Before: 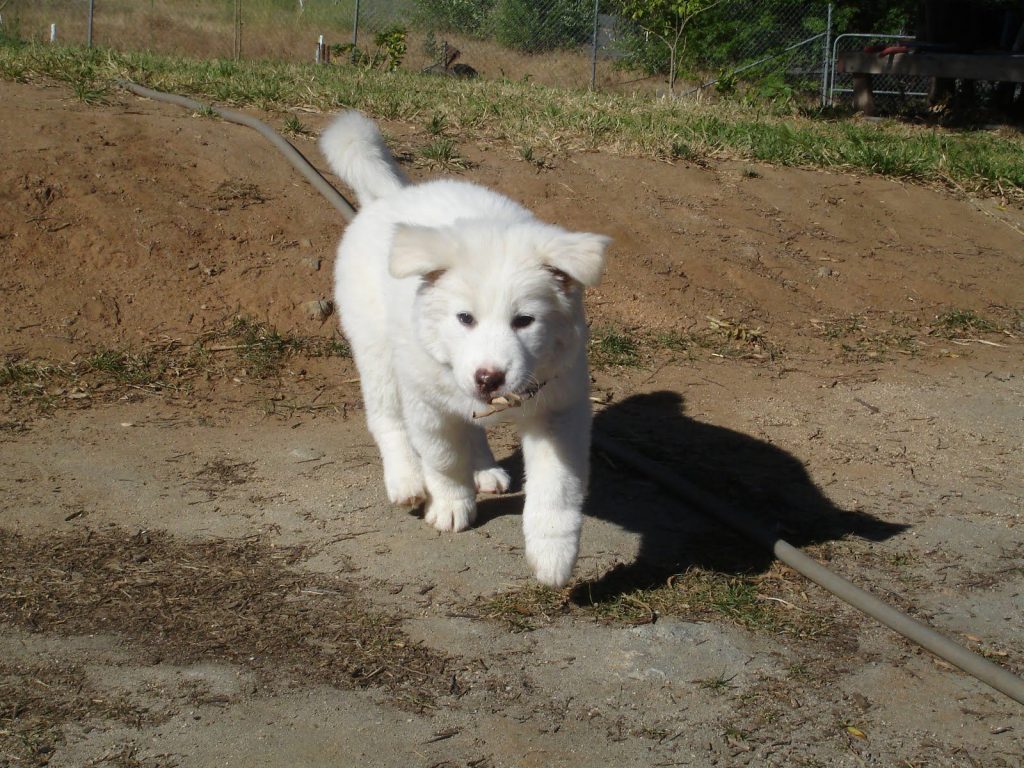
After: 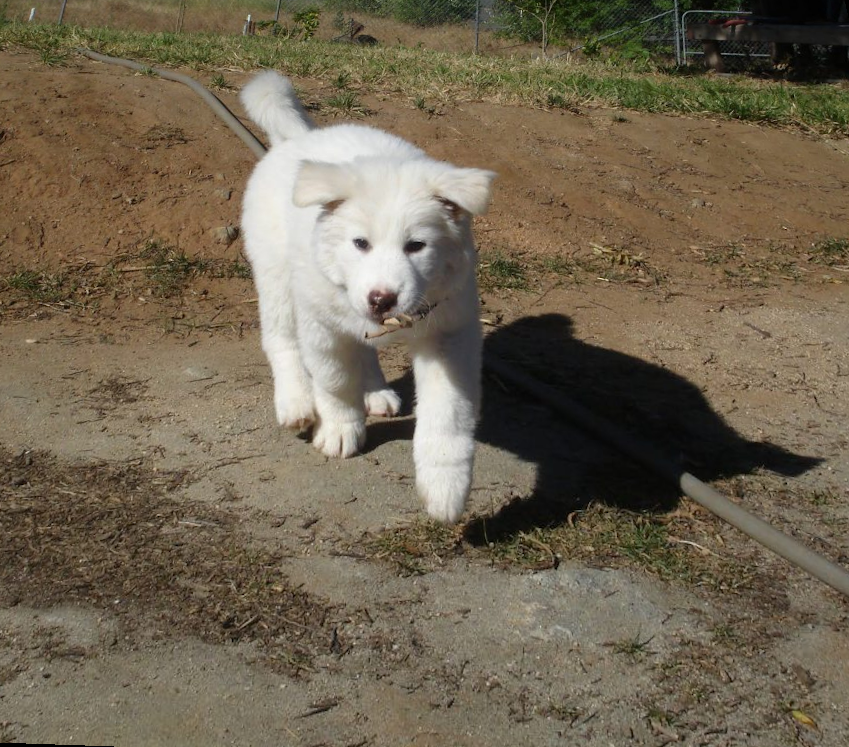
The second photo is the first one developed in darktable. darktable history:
rotate and perspective: rotation 0.72°, lens shift (vertical) -0.352, lens shift (horizontal) -0.051, crop left 0.152, crop right 0.859, crop top 0.019, crop bottom 0.964
